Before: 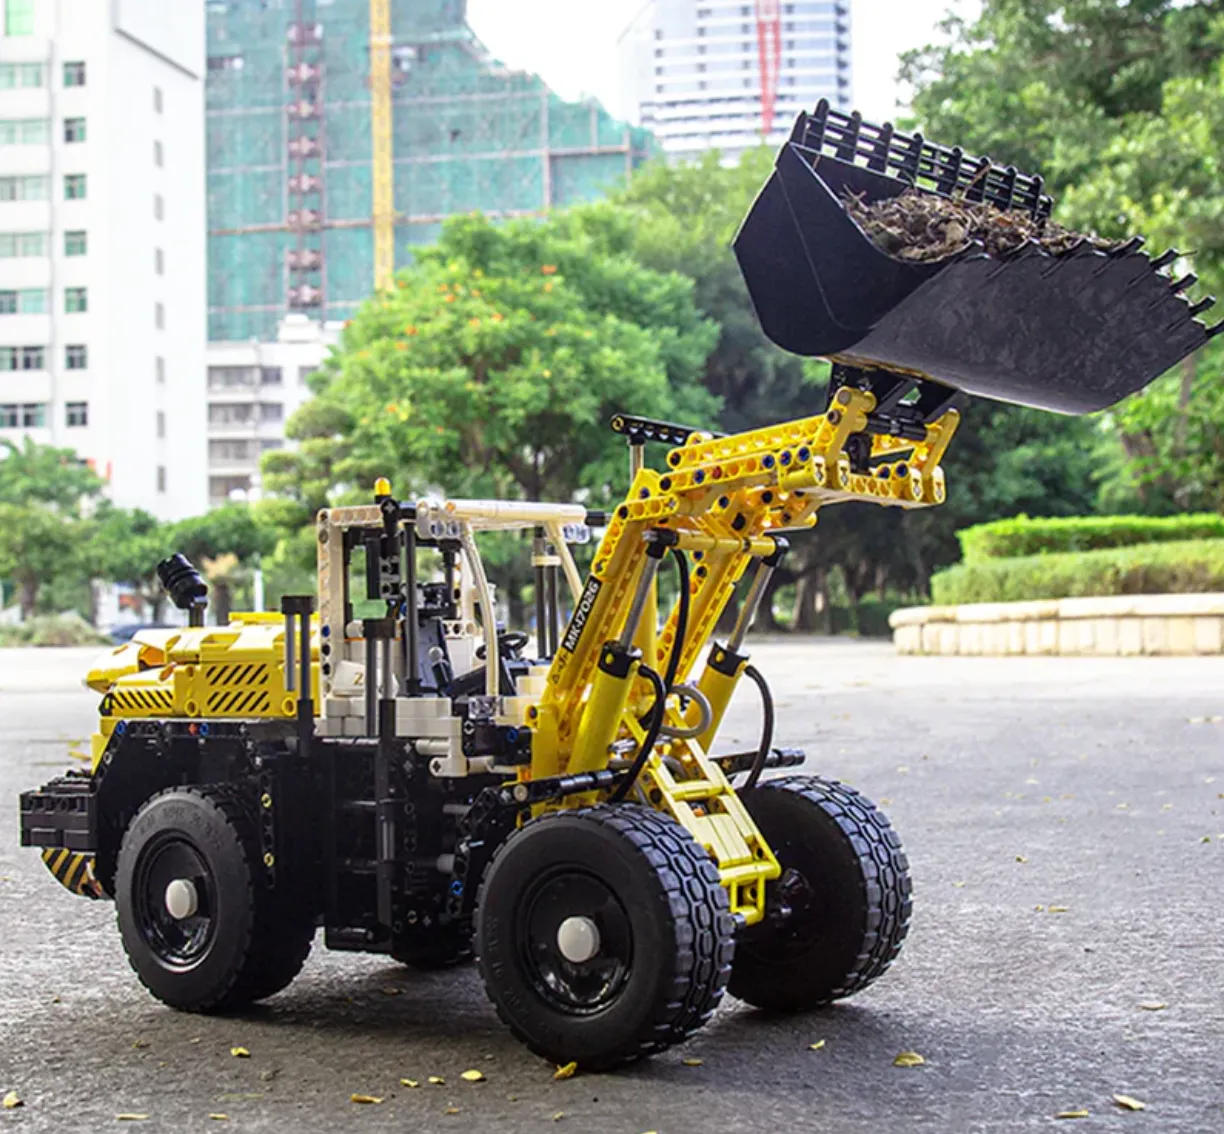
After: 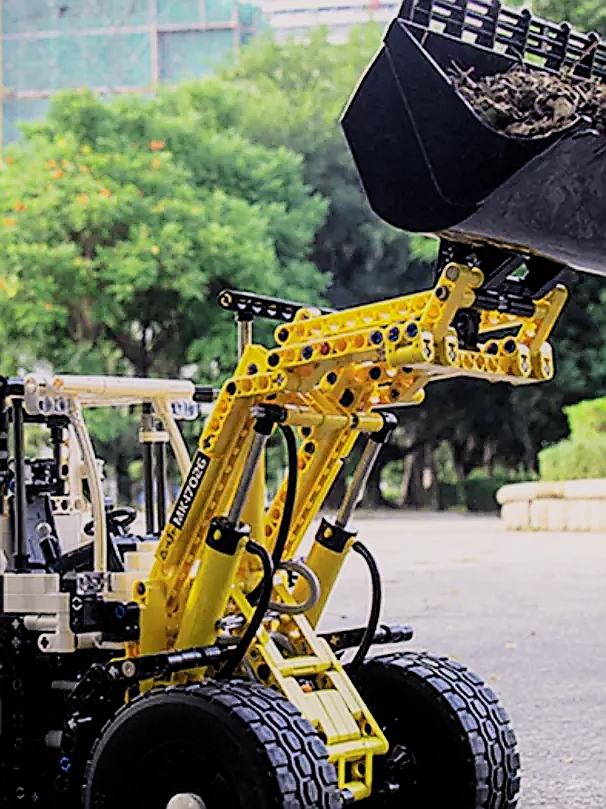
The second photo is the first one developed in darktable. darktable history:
sharpen: radius 1.4, amount 1.25, threshold 0.7
contrast equalizer: y [[0.439, 0.44, 0.442, 0.457, 0.493, 0.498], [0.5 ×6], [0.5 ×6], [0 ×6], [0 ×6]], mix 0.59
filmic rgb: black relative exposure -5 EV, hardness 2.88, contrast 1.3, highlights saturation mix -10%
crop: left 32.075%, top 10.976%, right 18.355%, bottom 17.596%
color balance rgb: shadows lift › chroma 1.41%, shadows lift › hue 260°, power › chroma 0.5%, power › hue 260°, highlights gain › chroma 1%, highlights gain › hue 27°, saturation formula JzAzBz (2021)
white balance: emerald 1
